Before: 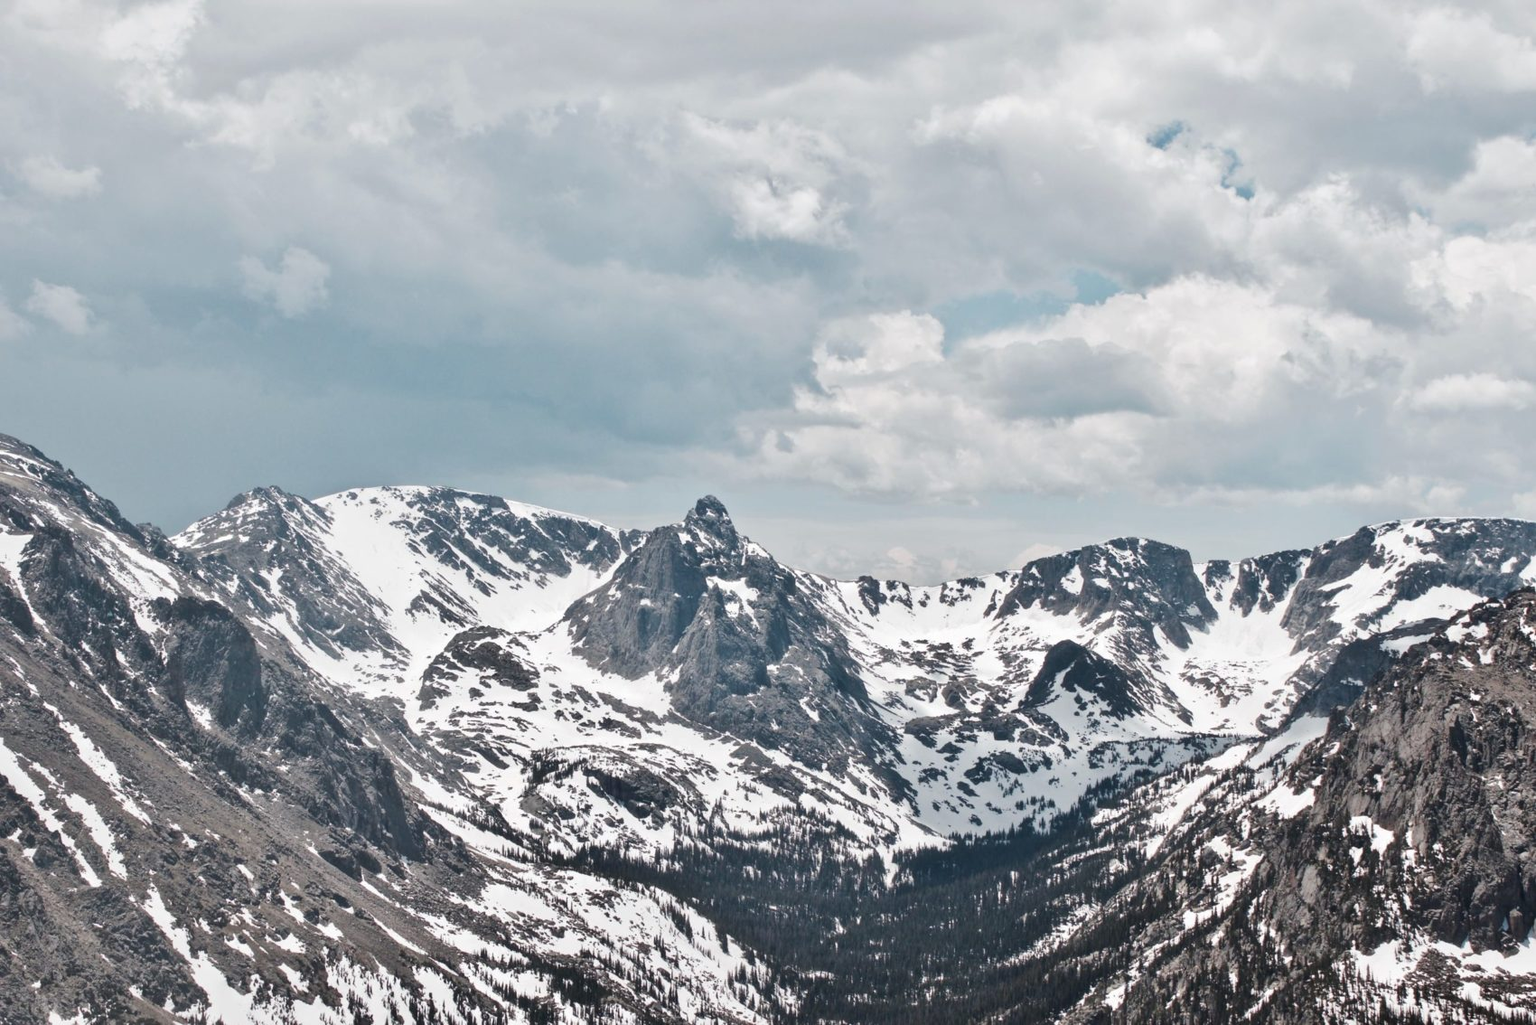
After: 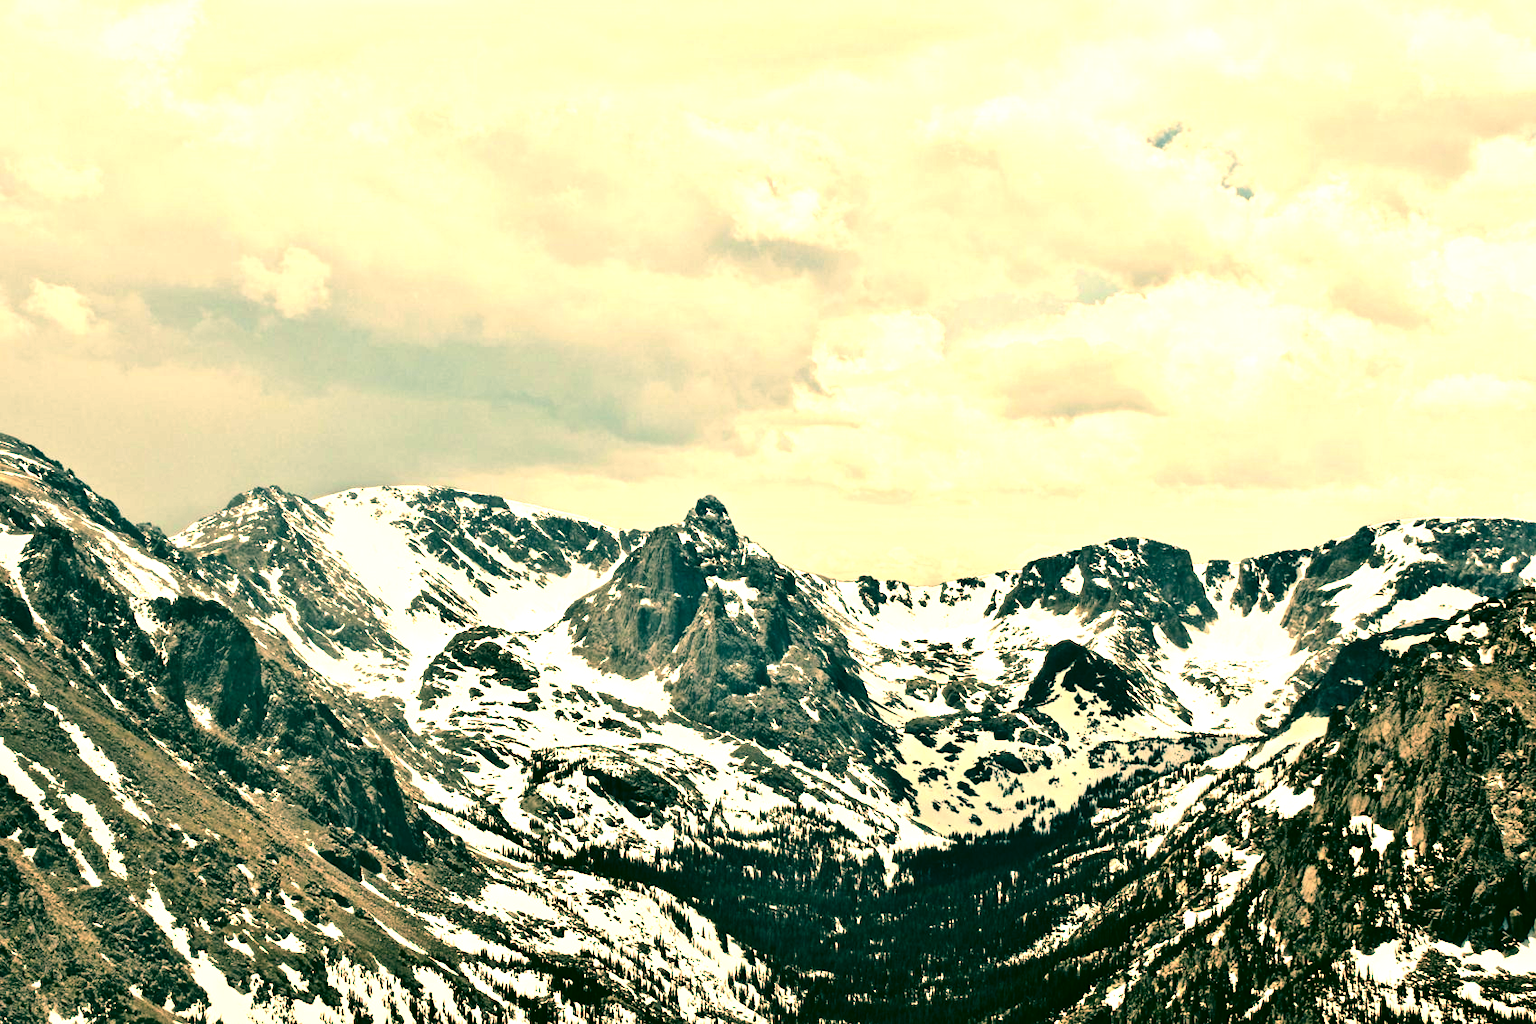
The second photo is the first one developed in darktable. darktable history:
color correction: highlights a* 5.62, highlights b* 33.57, shadows a* -25.86, shadows b* 4.02
color balance: mode lift, gamma, gain (sRGB), lift [1.014, 0.966, 0.918, 0.87], gamma [0.86, 0.734, 0.918, 0.976], gain [1.063, 1.13, 1.063, 0.86]
tone equalizer: -8 EV -0.75 EV, -7 EV -0.7 EV, -6 EV -0.6 EV, -5 EV -0.4 EV, -3 EV 0.4 EV, -2 EV 0.6 EV, -1 EV 0.7 EV, +0 EV 0.75 EV, edges refinement/feathering 500, mask exposure compensation -1.57 EV, preserve details no
white balance: red 1.042, blue 1.17
